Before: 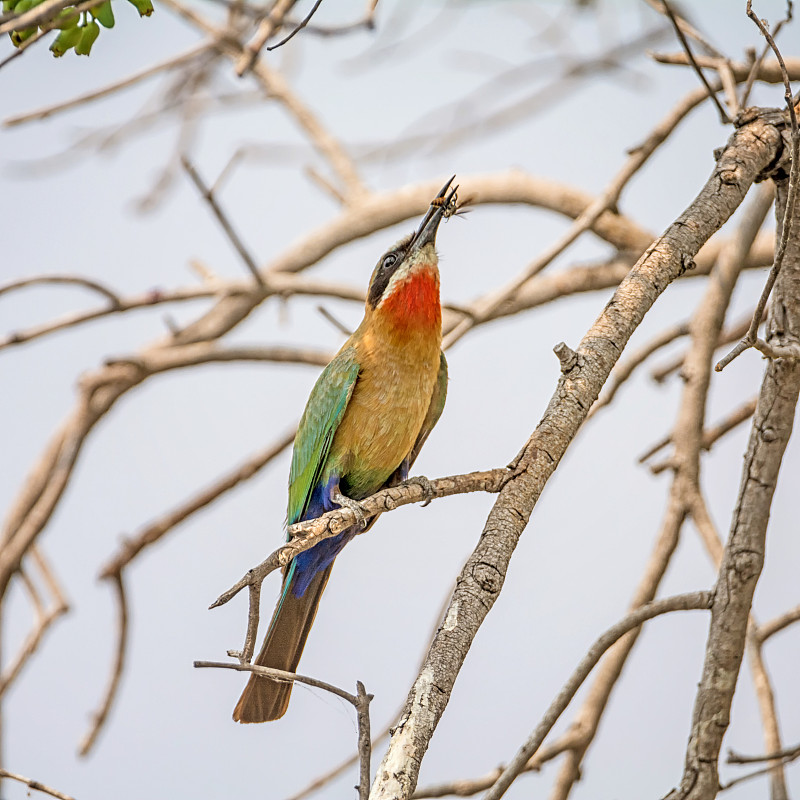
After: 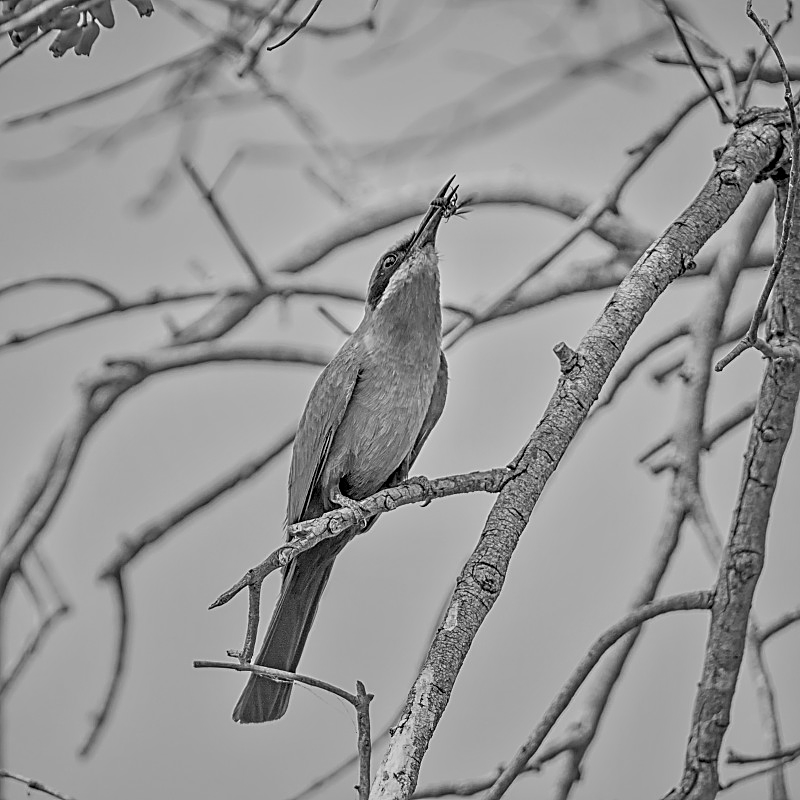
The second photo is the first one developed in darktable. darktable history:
sharpen: on, module defaults
white balance: red 1.05, blue 1.072
color balance rgb: perceptual saturation grading › global saturation 30%, global vibrance 20%
monochrome: a 79.32, b 81.83, size 1.1
